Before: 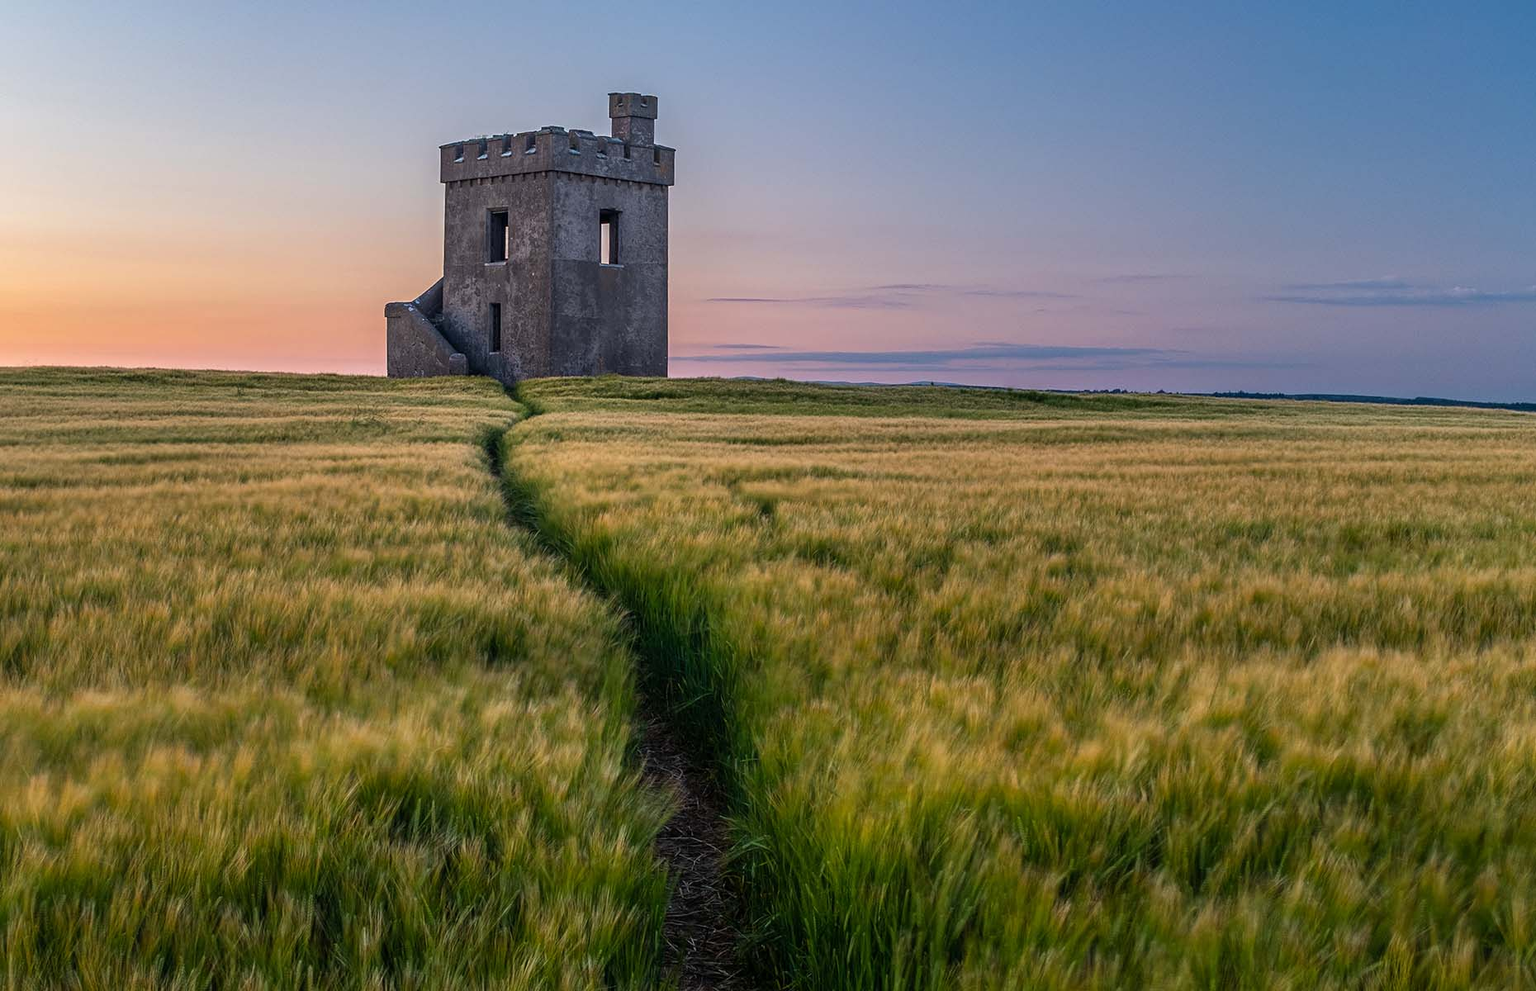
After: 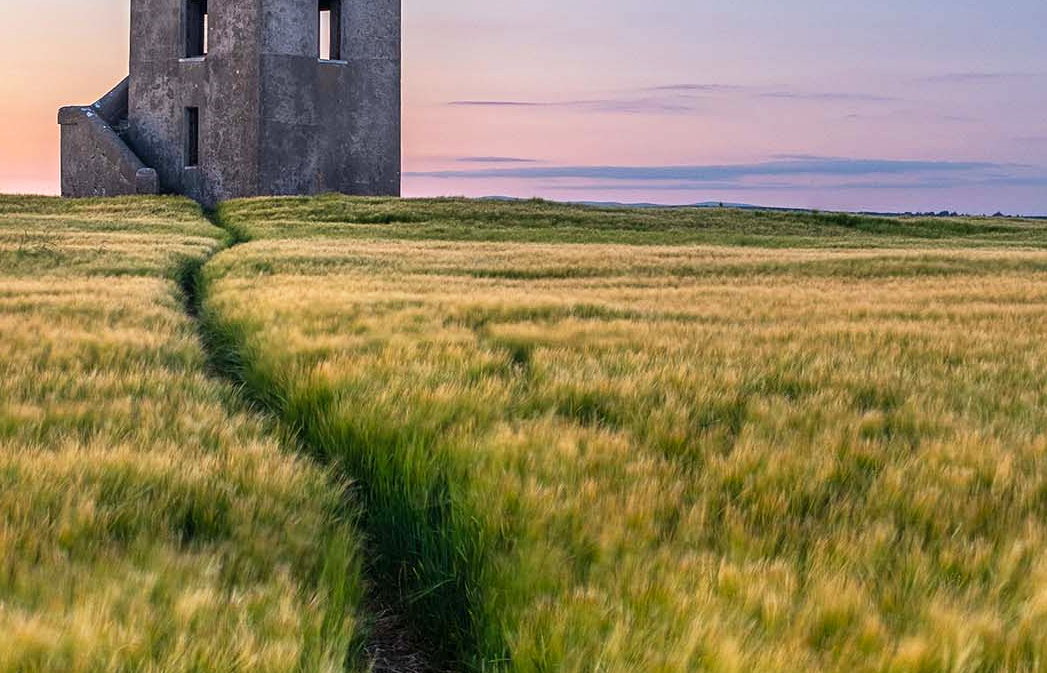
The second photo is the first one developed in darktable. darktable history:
base curve: curves: ch0 [(0, 0) (0.579, 0.807) (1, 1)], preserve colors none
crop and rotate: left 21.964%, top 21.735%, right 21.701%, bottom 22.167%
